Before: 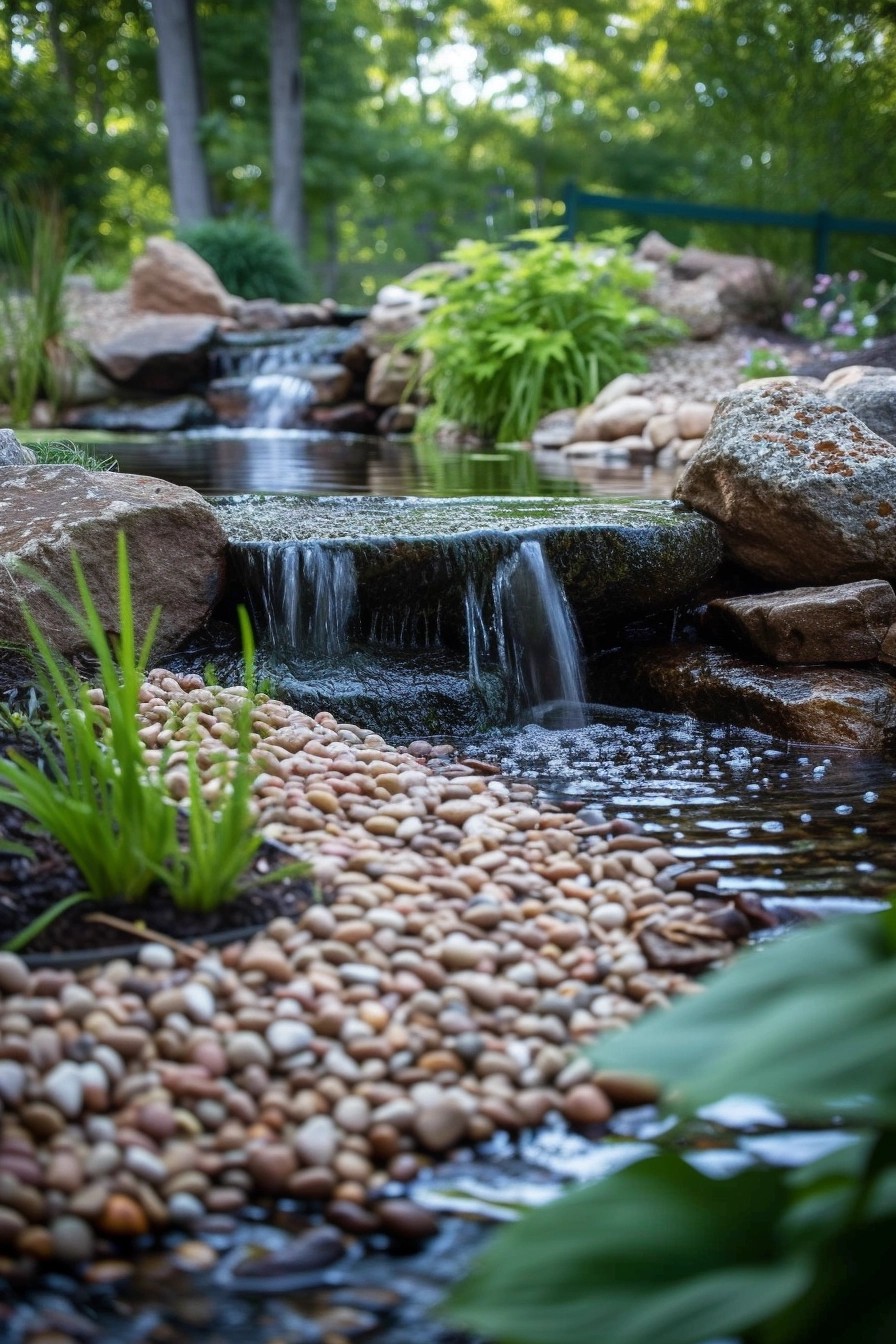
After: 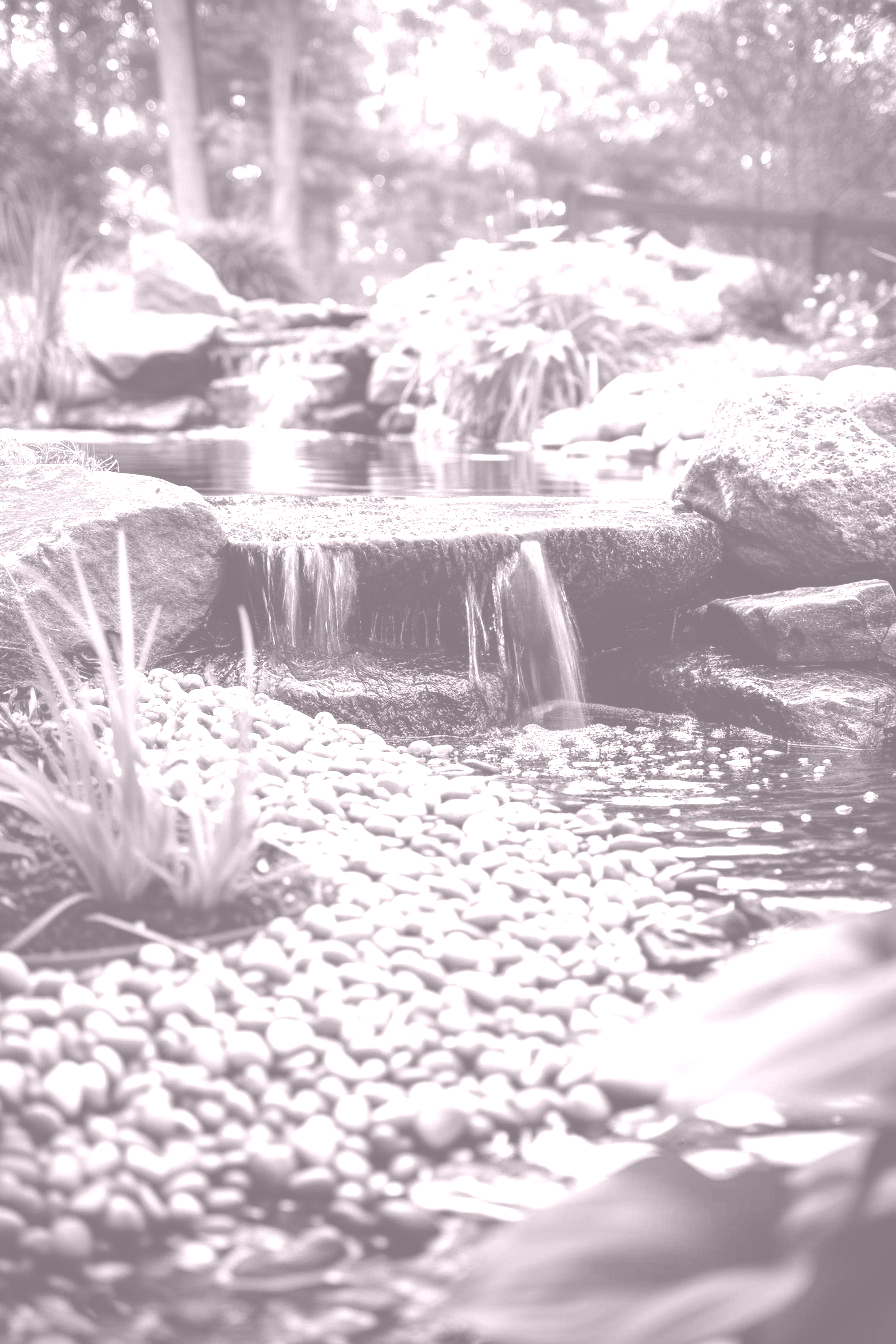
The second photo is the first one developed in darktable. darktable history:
color balance rgb: shadows lift › chroma 1%, shadows lift › hue 217.2°, power › hue 310.8°, highlights gain › chroma 2%, highlights gain › hue 44.4°, global offset › luminance 0.25%, global offset › hue 171.6°, perceptual saturation grading › global saturation 14.09%, perceptual saturation grading › highlights -30%, perceptual saturation grading › shadows 50.67%, global vibrance 25%, contrast 20%
colorize: hue 25.2°, saturation 83%, source mix 82%, lightness 79%, version 1
color correction: highlights a* 0.207, highlights b* 2.7, shadows a* -0.874, shadows b* -4.78
